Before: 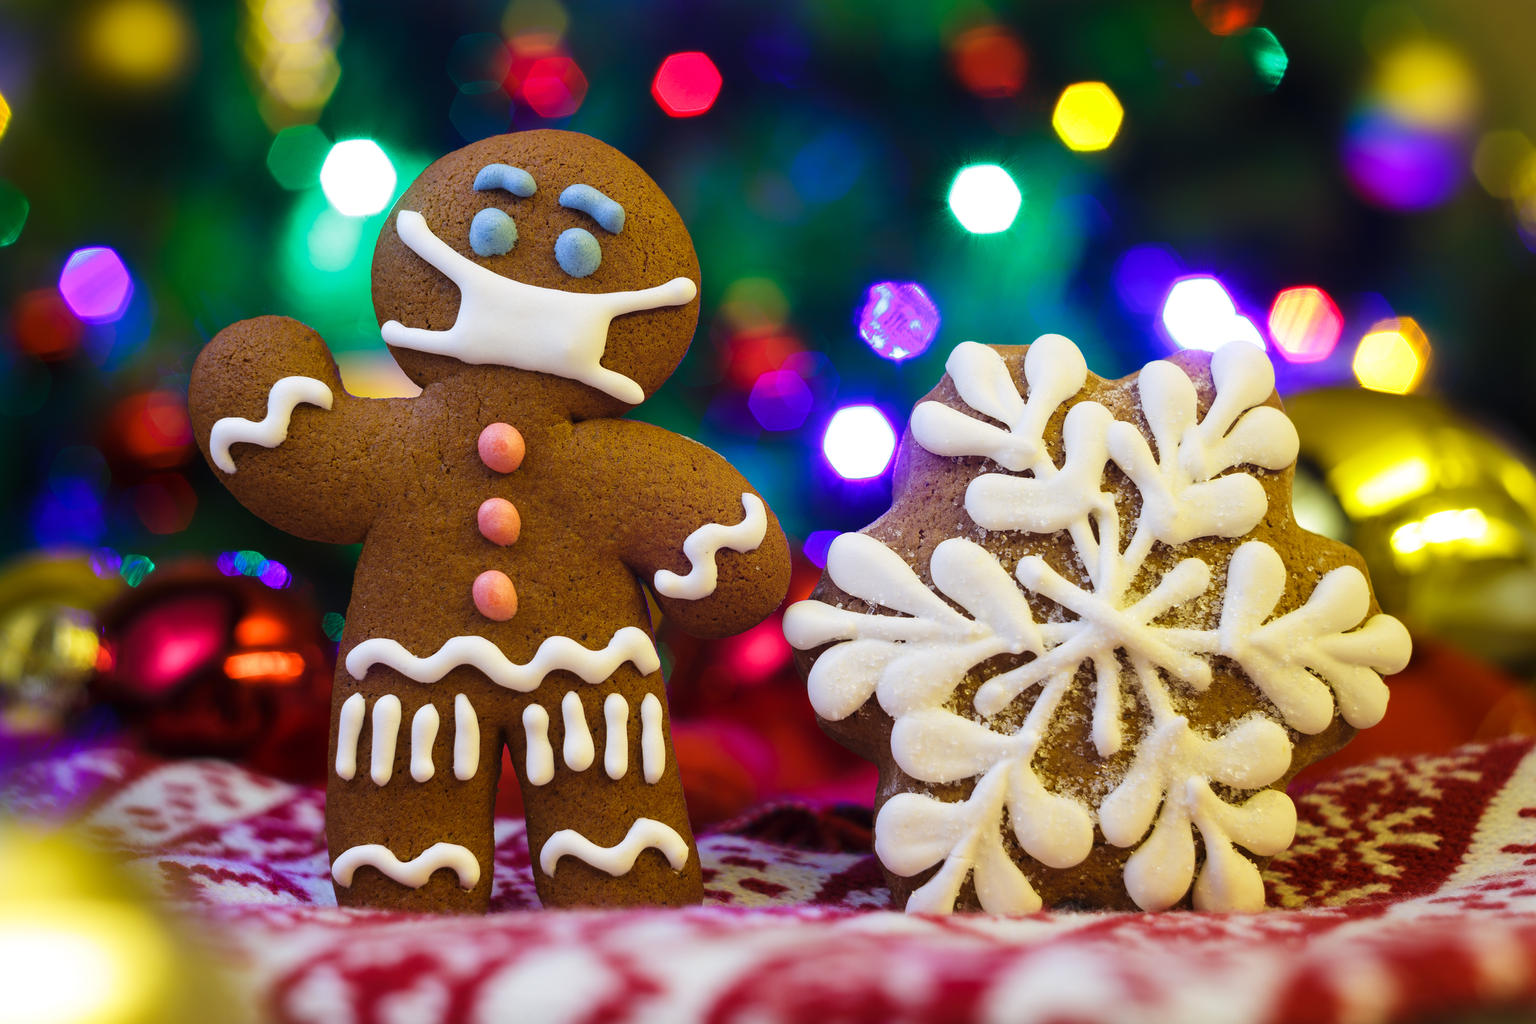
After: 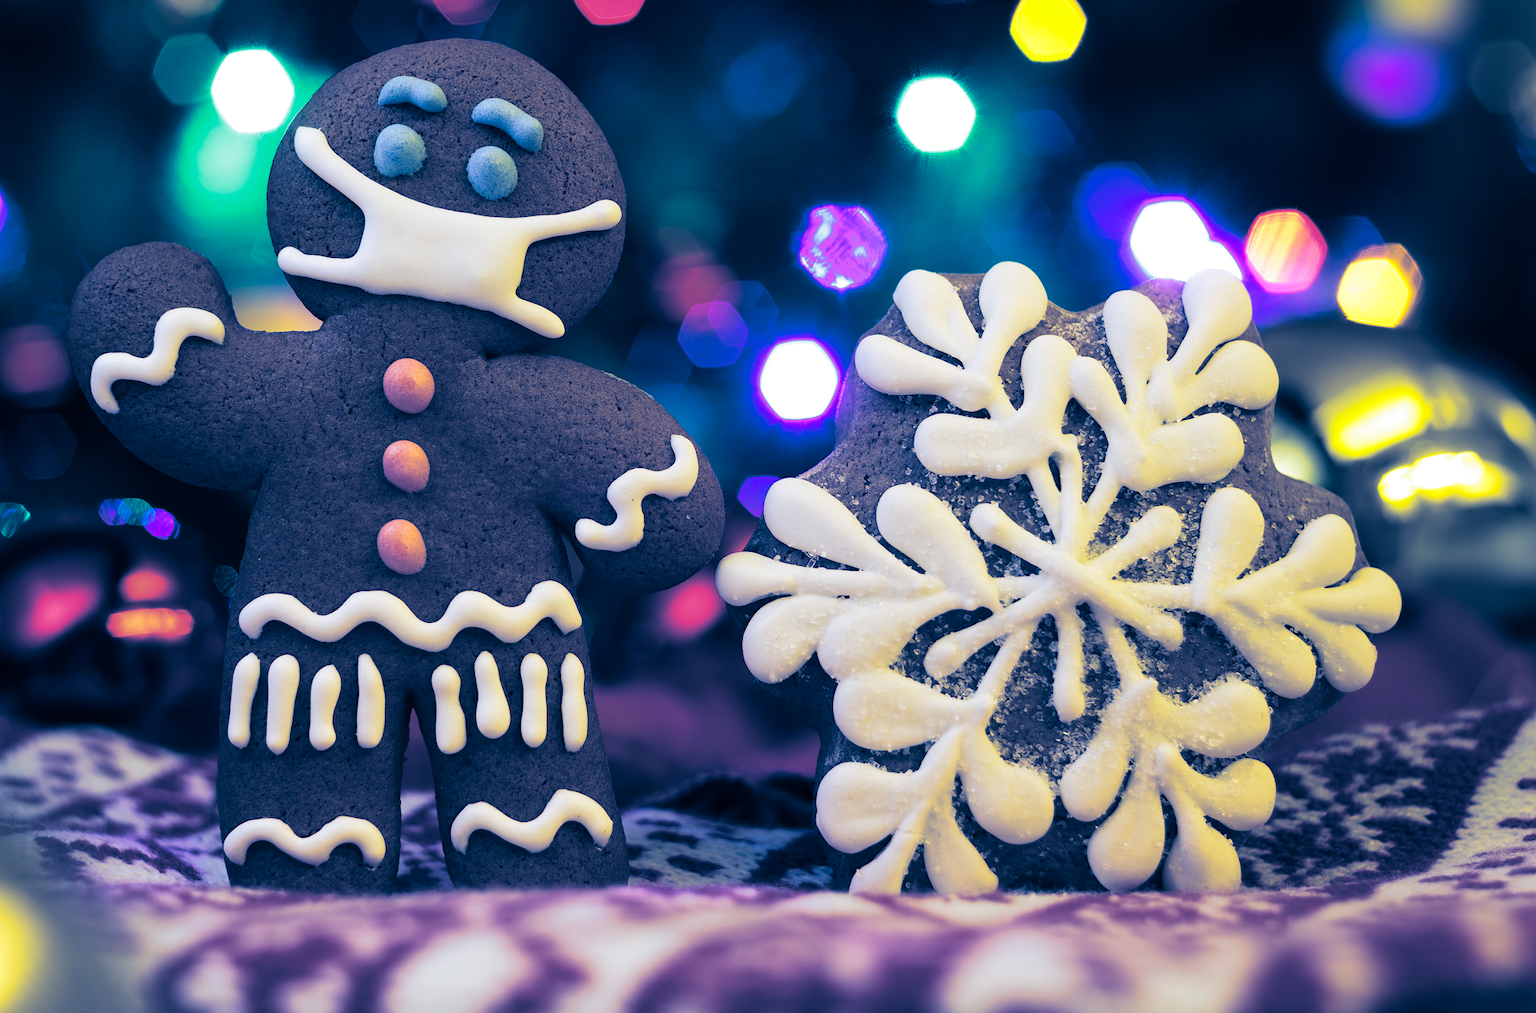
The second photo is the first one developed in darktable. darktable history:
split-toning: shadows › hue 226.8°, shadows › saturation 1, highlights › saturation 0, balance -61.41
crop and rotate: left 8.262%, top 9.226%
